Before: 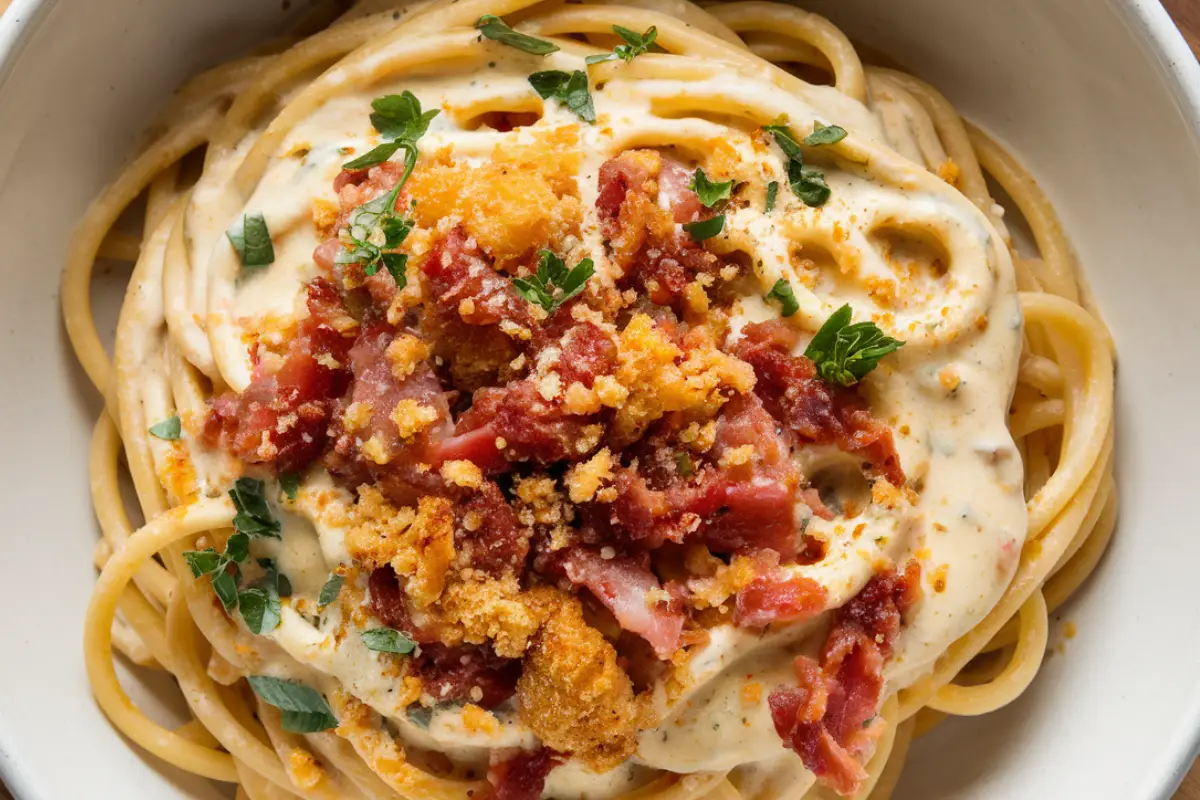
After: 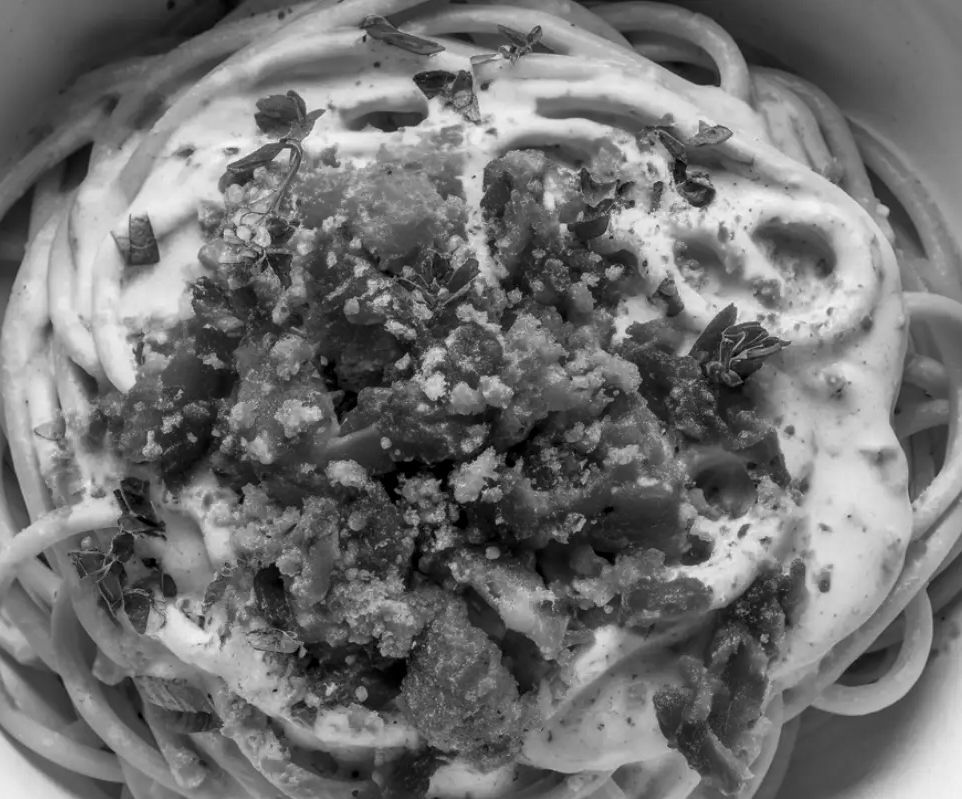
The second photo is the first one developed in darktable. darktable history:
crop and rotate: left 9.597%, right 10.195%
local contrast: detail 130%
monochrome: a -11.7, b 1.62, size 0.5, highlights 0.38
